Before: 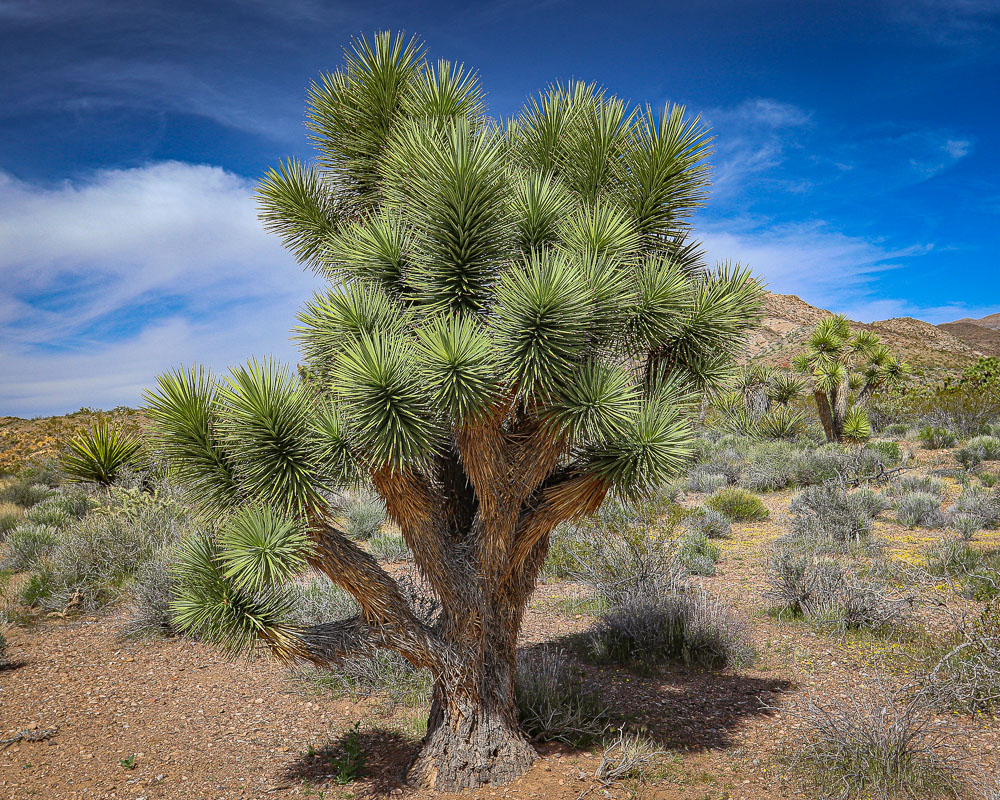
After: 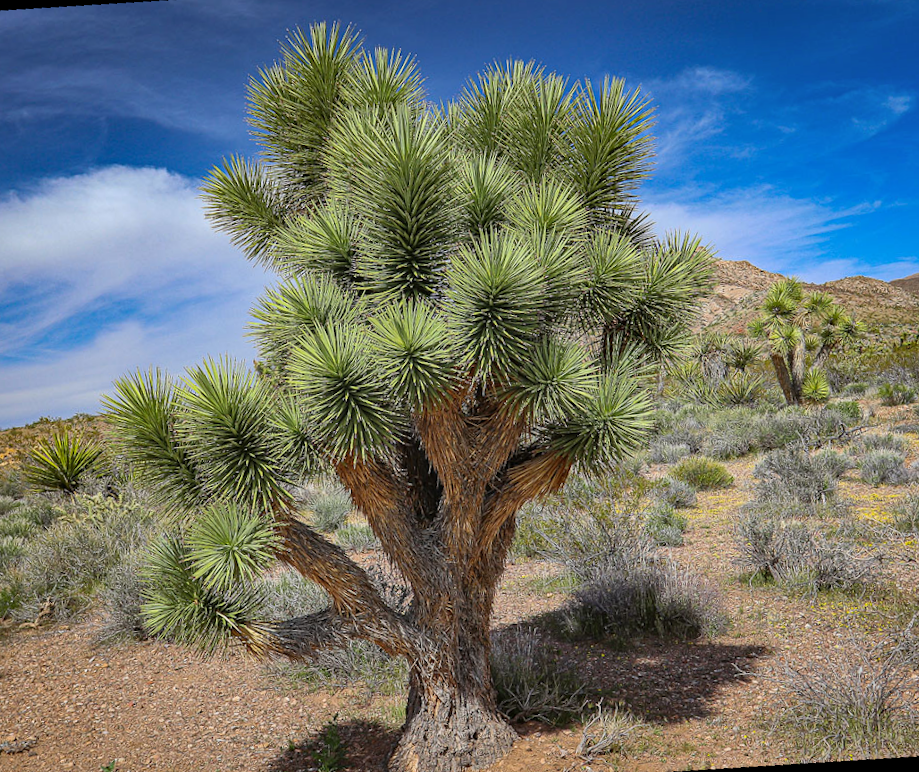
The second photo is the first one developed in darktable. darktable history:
rotate and perspective: rotation -6.83°, automatic cropping off
crop and rotate: angle -3.27°, left 5.211%, top 5.211%, right 4.607%, bottom 4.607%
shadows and highlights: soften with gaussian
